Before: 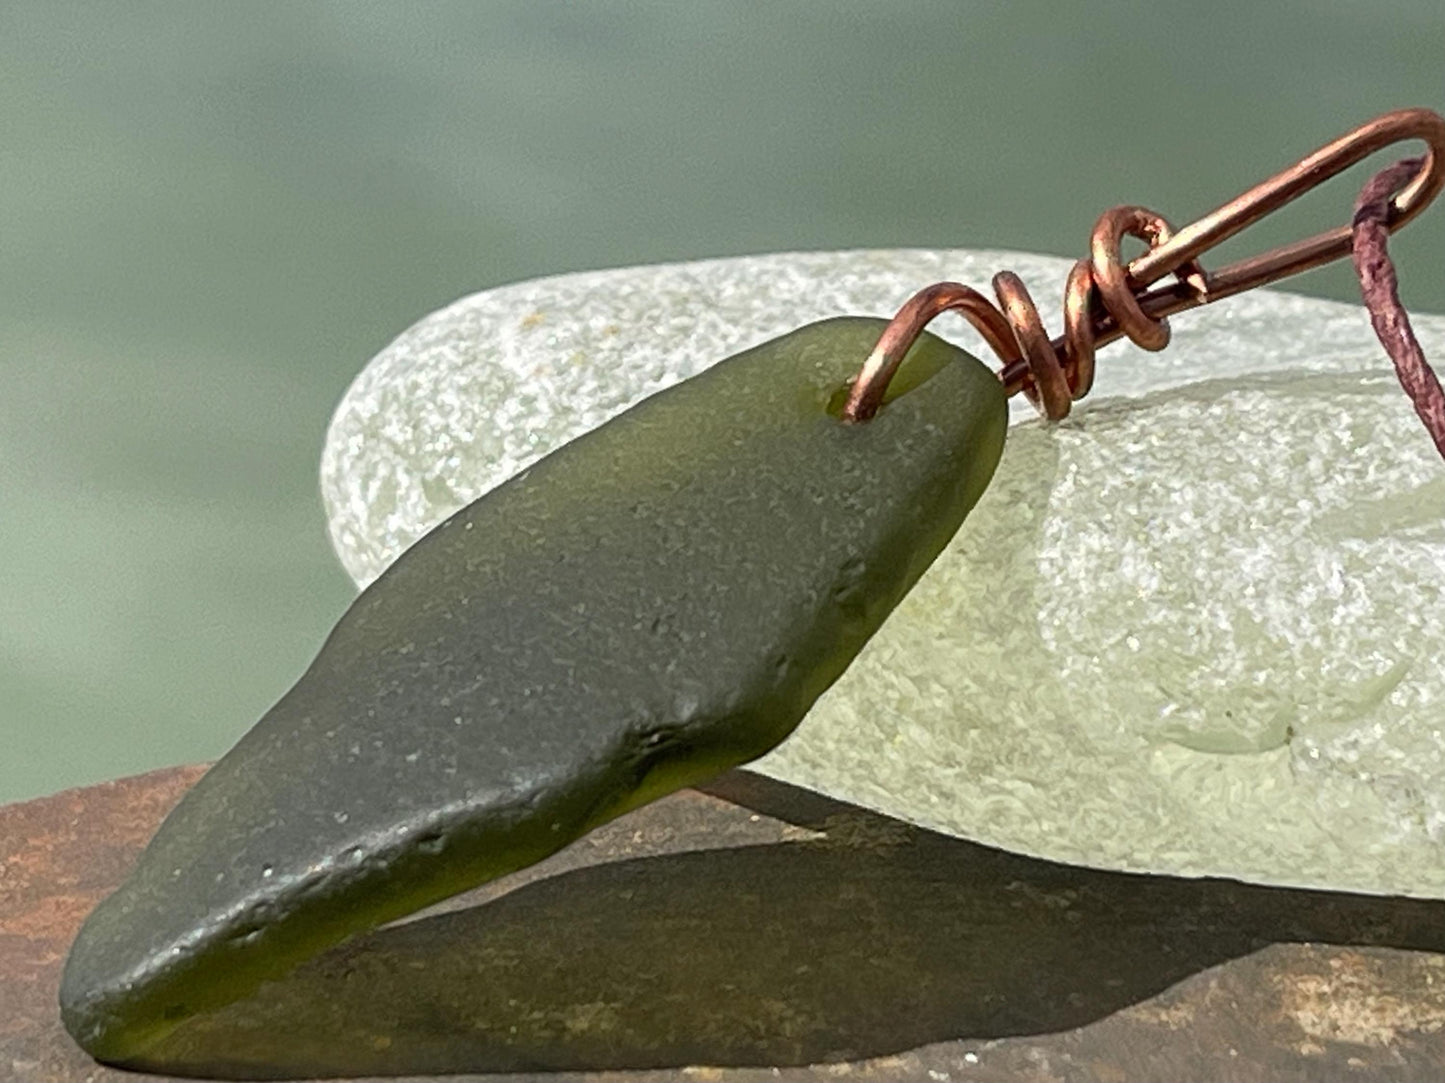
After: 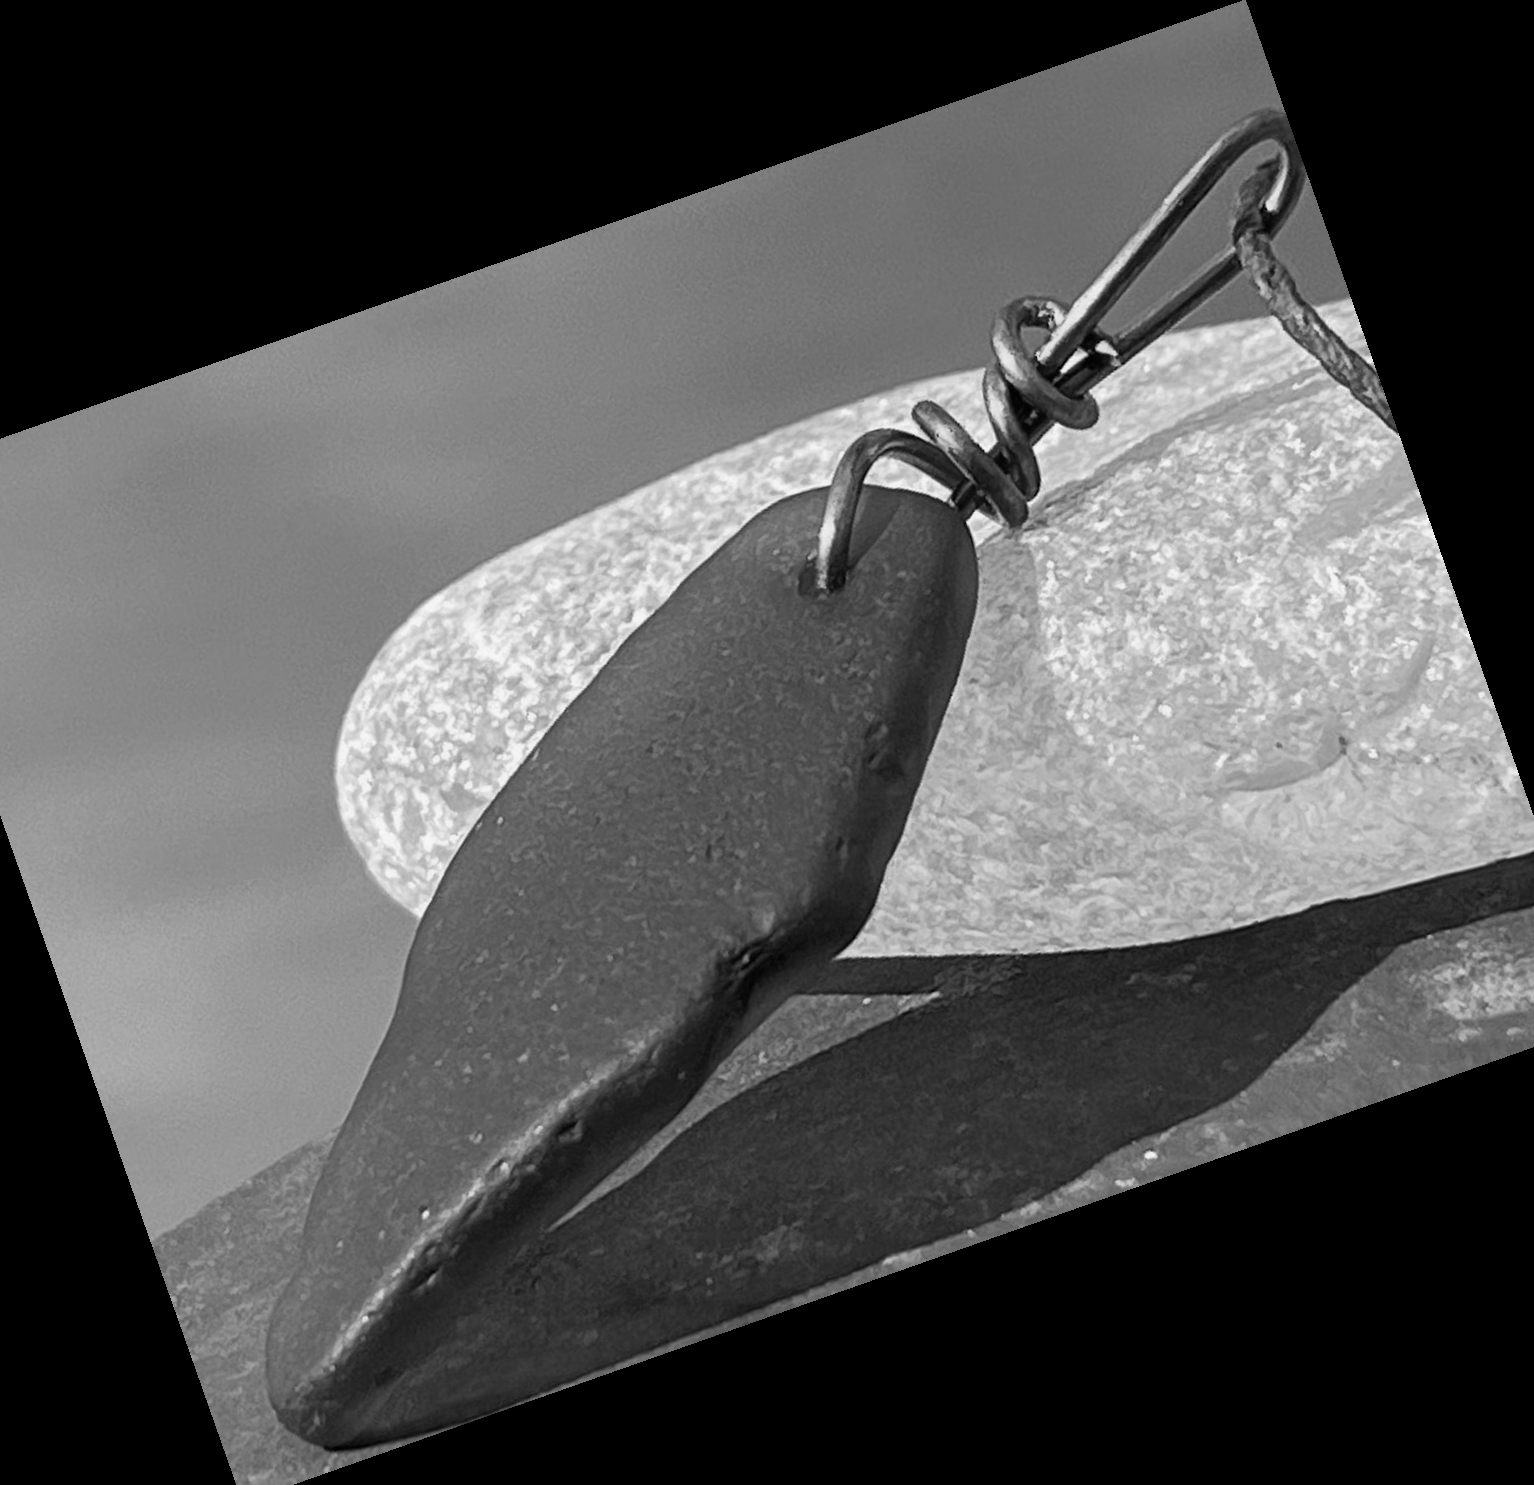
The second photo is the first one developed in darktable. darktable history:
color calibration: output gray [0.18, 0.41, 0.41, 0], gray › normalize channels true, illuminant same as pipeline (D50), adaptation XYZ, x 0.346, y 0.359, gamut compression 0
crop and rotate: angle 19.43°, left 6.812%, right 4.125%, bottom 1.087%
